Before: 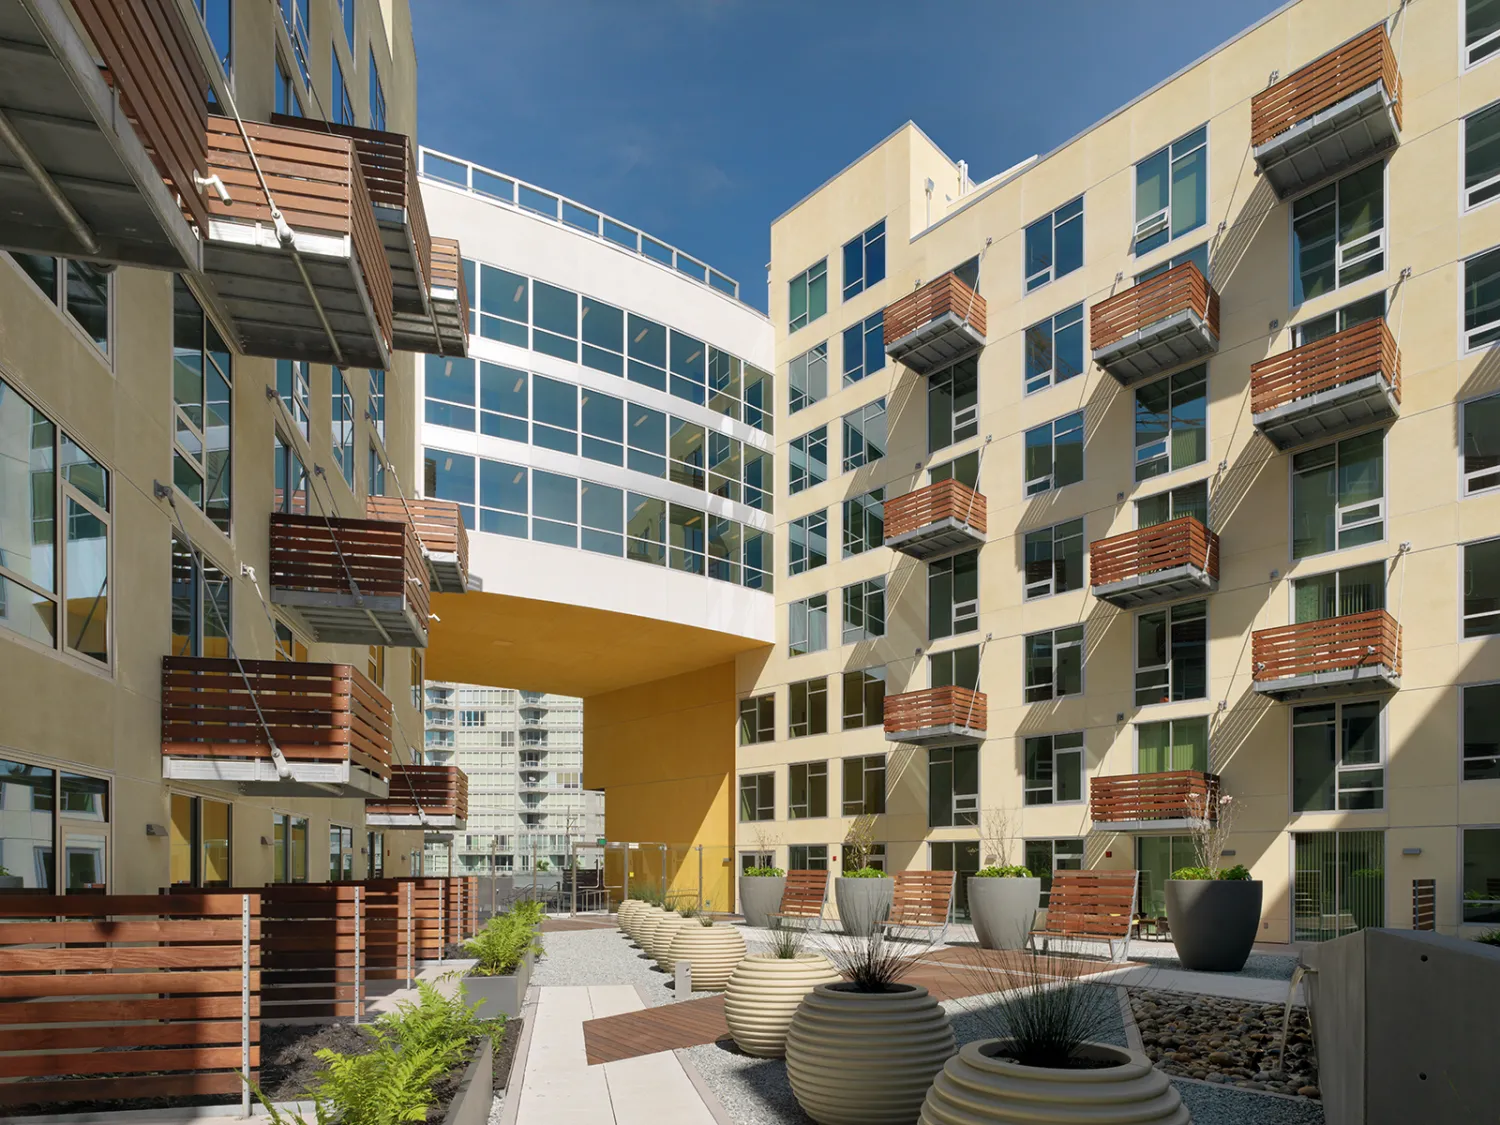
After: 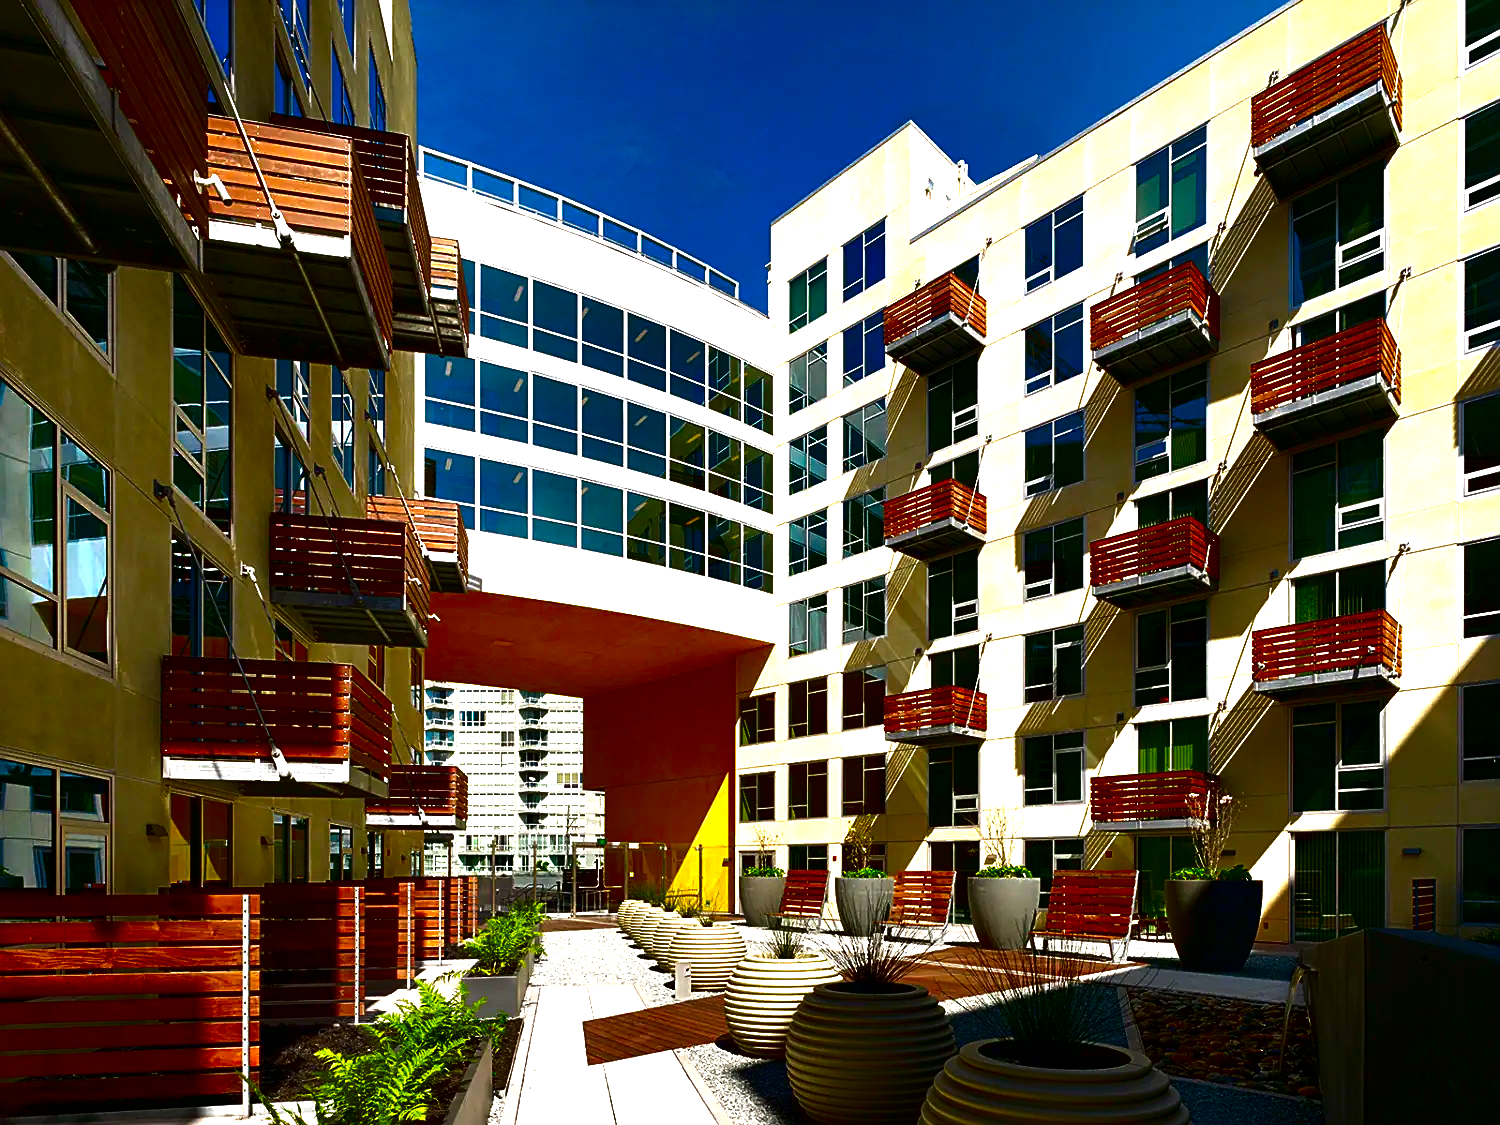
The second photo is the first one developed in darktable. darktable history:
sharpen: on, module defaults
exposure: exposure 0.6 EV, compensate highlight preservation false
contrast brightness saturation: brightness -1, saturation 1
tone equalizer: -8 EV -0.417 EV, -7 EV -0.389 EV, -6 EV -0.333 EV, -5 EV -0.222 EV, -3 EV 0.222 EV, -2 EV 0.333 EV, -1 EV 0.389 EV, +0 EV 0.417 EV, edges refinement/feathering 500, mask exposure compensation -1.57 EV, preserve details no
